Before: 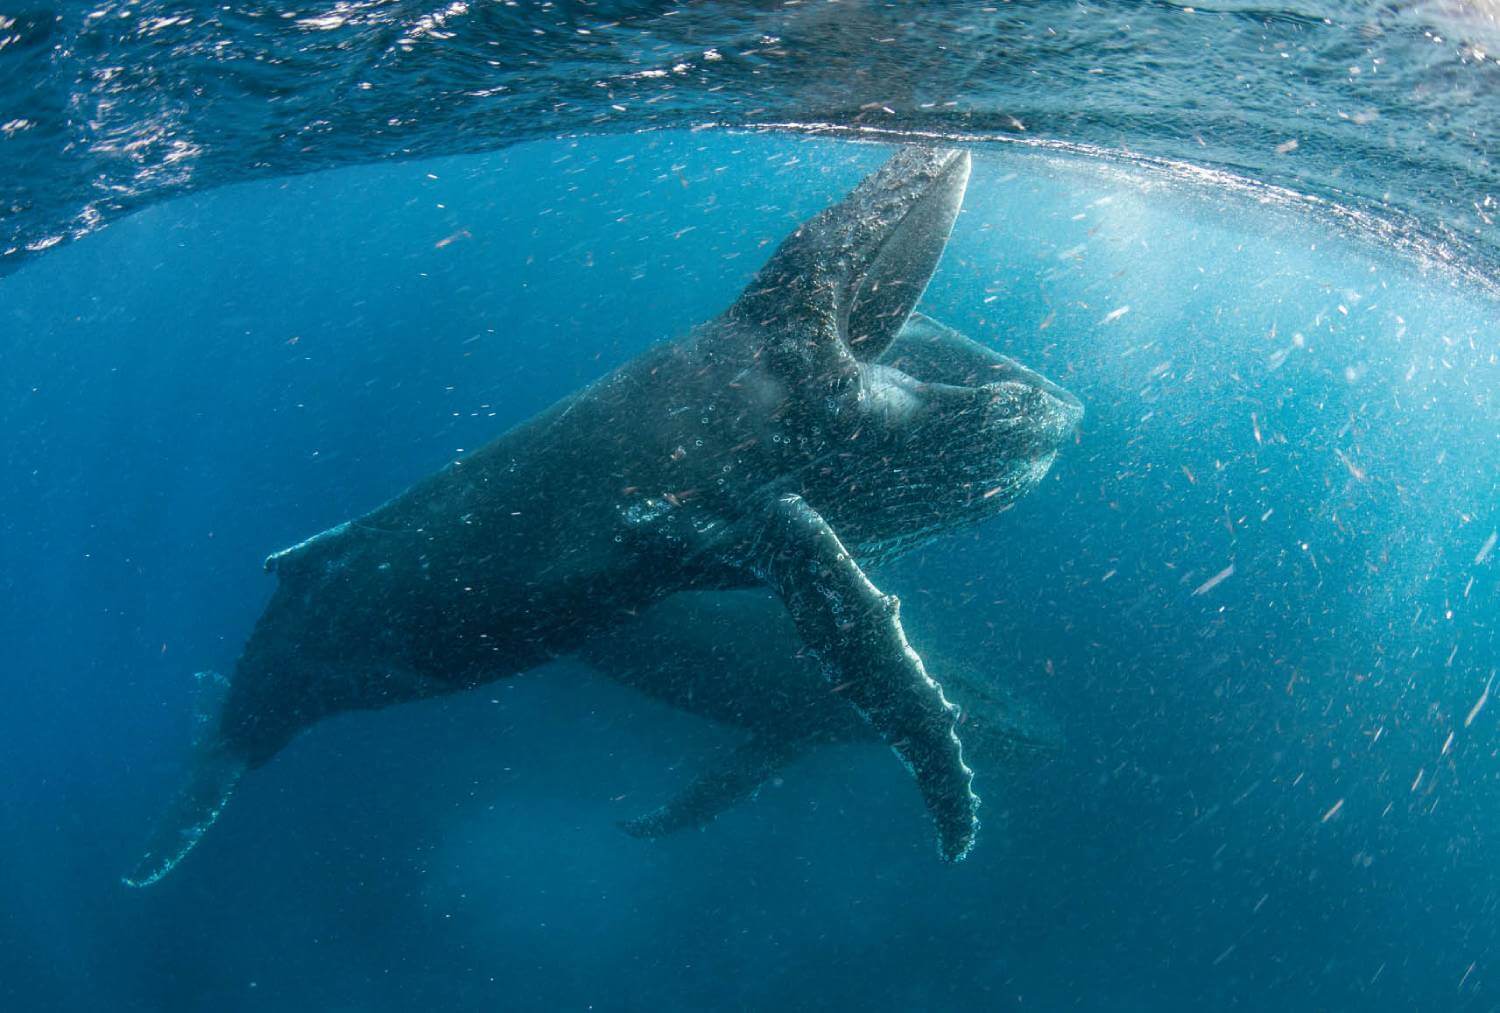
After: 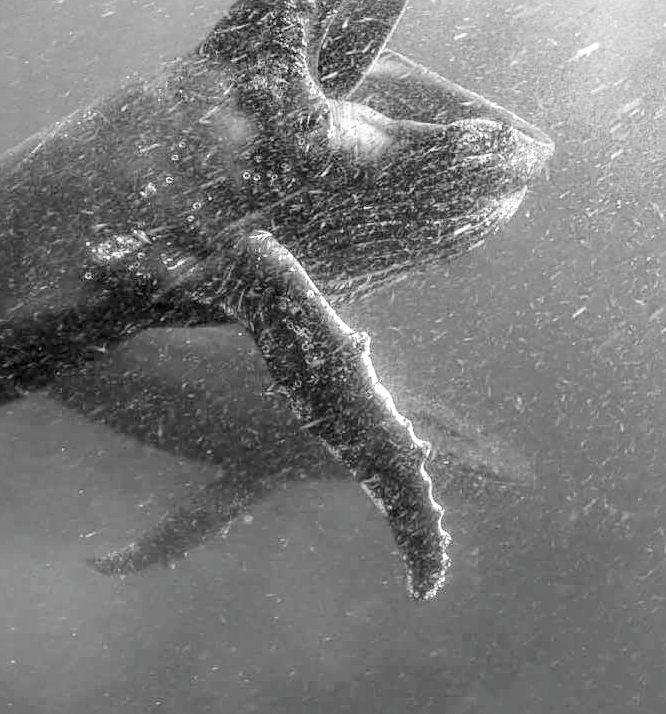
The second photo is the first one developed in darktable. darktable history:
local contrast: highlights 63%, shadows 53%, detail 168%, midtone range 0.515
crop: left 35.342%, top 25.968%, right 19.961%, bottom 3.459%
exposure: black level correction 0, exposure 0.703 EV, compensate highlight preservation false
shadows and highlights: soften with gaussian
contrast brightness saturation: saturation -0.997
sharpen: radius 2.496, amount 0.341
filmic rgb: black relative exposure -7.65 EV, white relative exposure 4.56 EV, threshold 3.06 EV, hardness 3.61, enable highlight reconstruction true
levels: levels [0, 0.445, 1]
